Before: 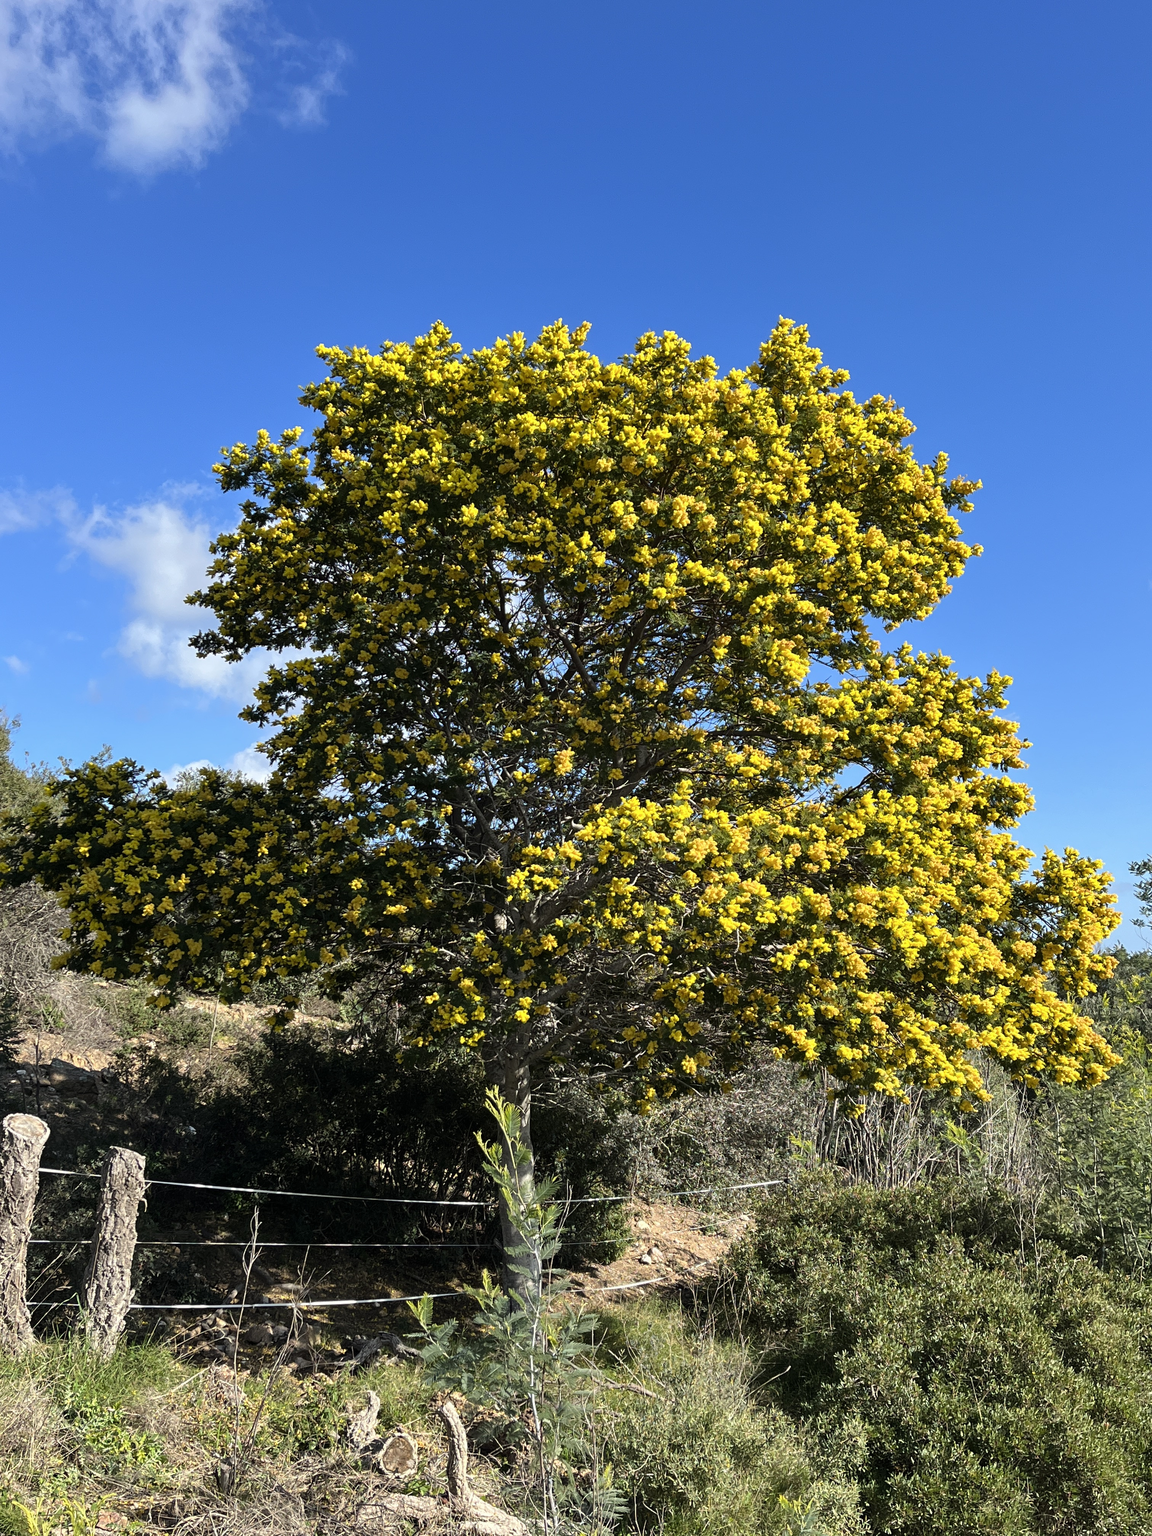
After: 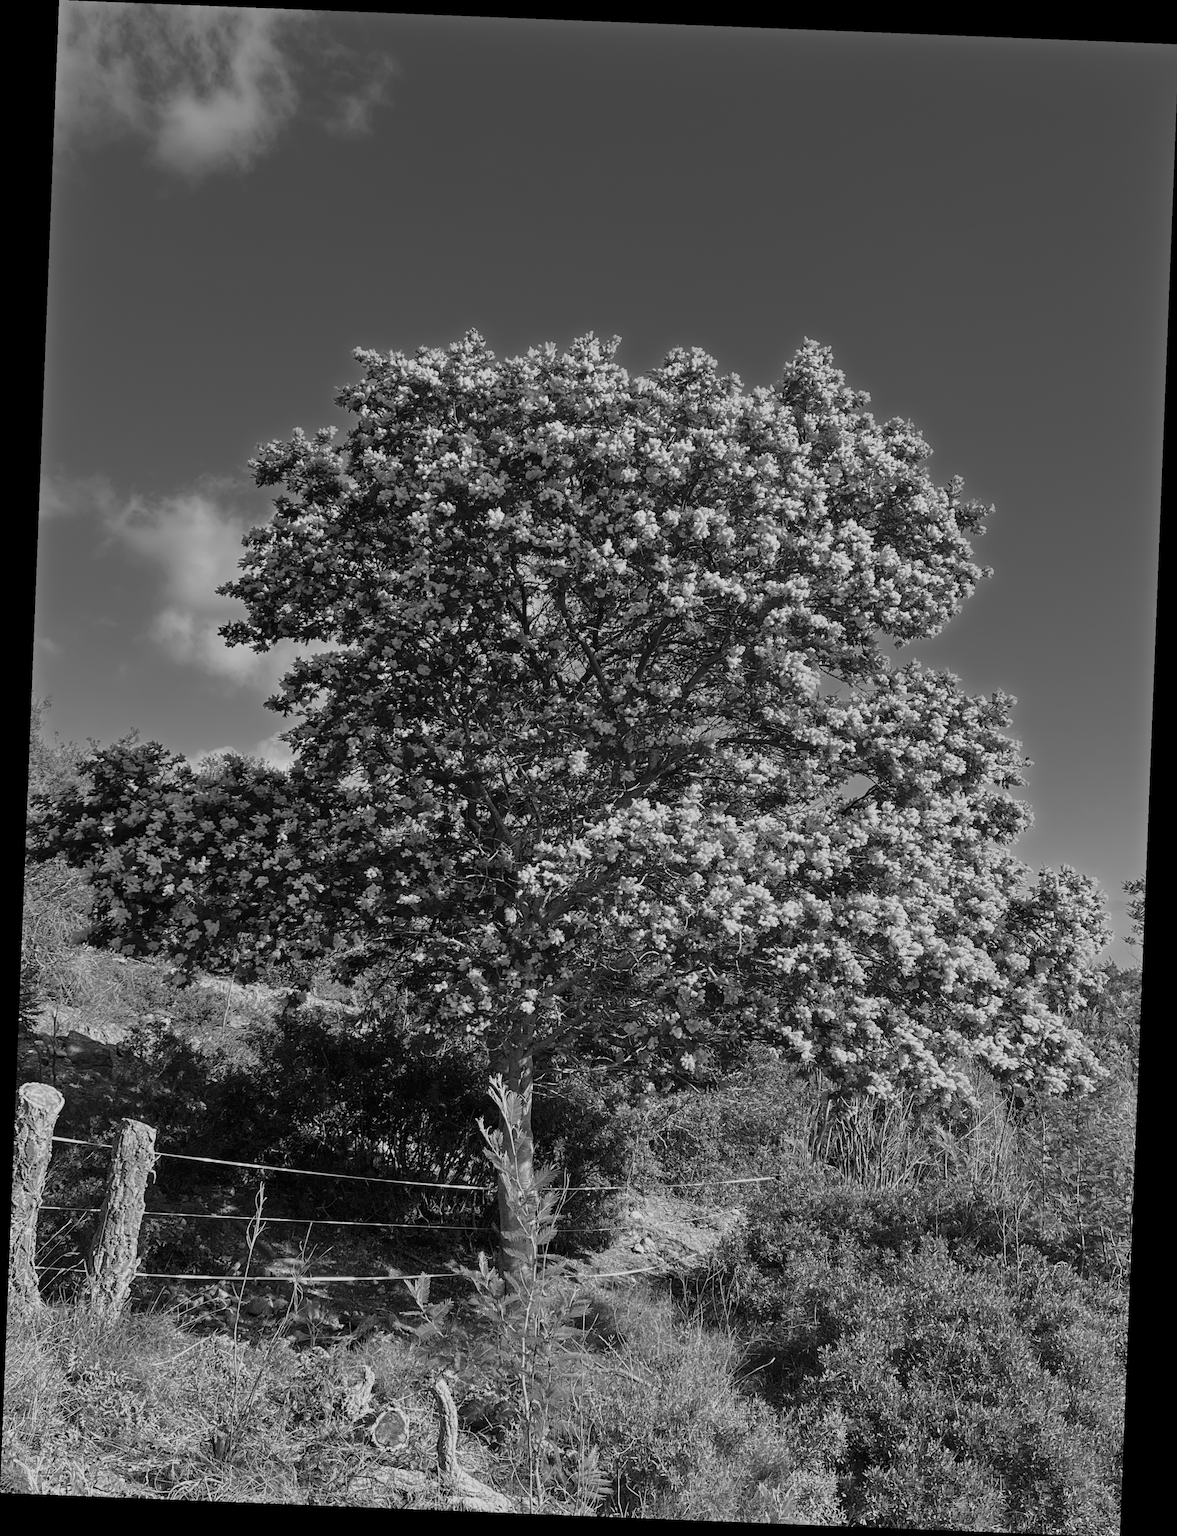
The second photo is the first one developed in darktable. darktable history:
rotate and perspective: rotation 2.27°, automatic cropping off
monochrome: a 26.22, b 42.67, size 0.8
shadows and highlights: shadows 37.27, highlights -28.18, soften with gaussian
tone equalizer: -8 EV 0.25 EV, -7 EV 0.417 EV, -6 EV 0.417 EV, -5 EV 0.25 EV, -3 EV -0.25 EV, -2 EV -0.417 EV, -1 EV -0.417 EV, +0 EV -0.25 EV, edges refinement/feathering 500, mask exposure compensation -1.57 EV, preserve details guided filter
